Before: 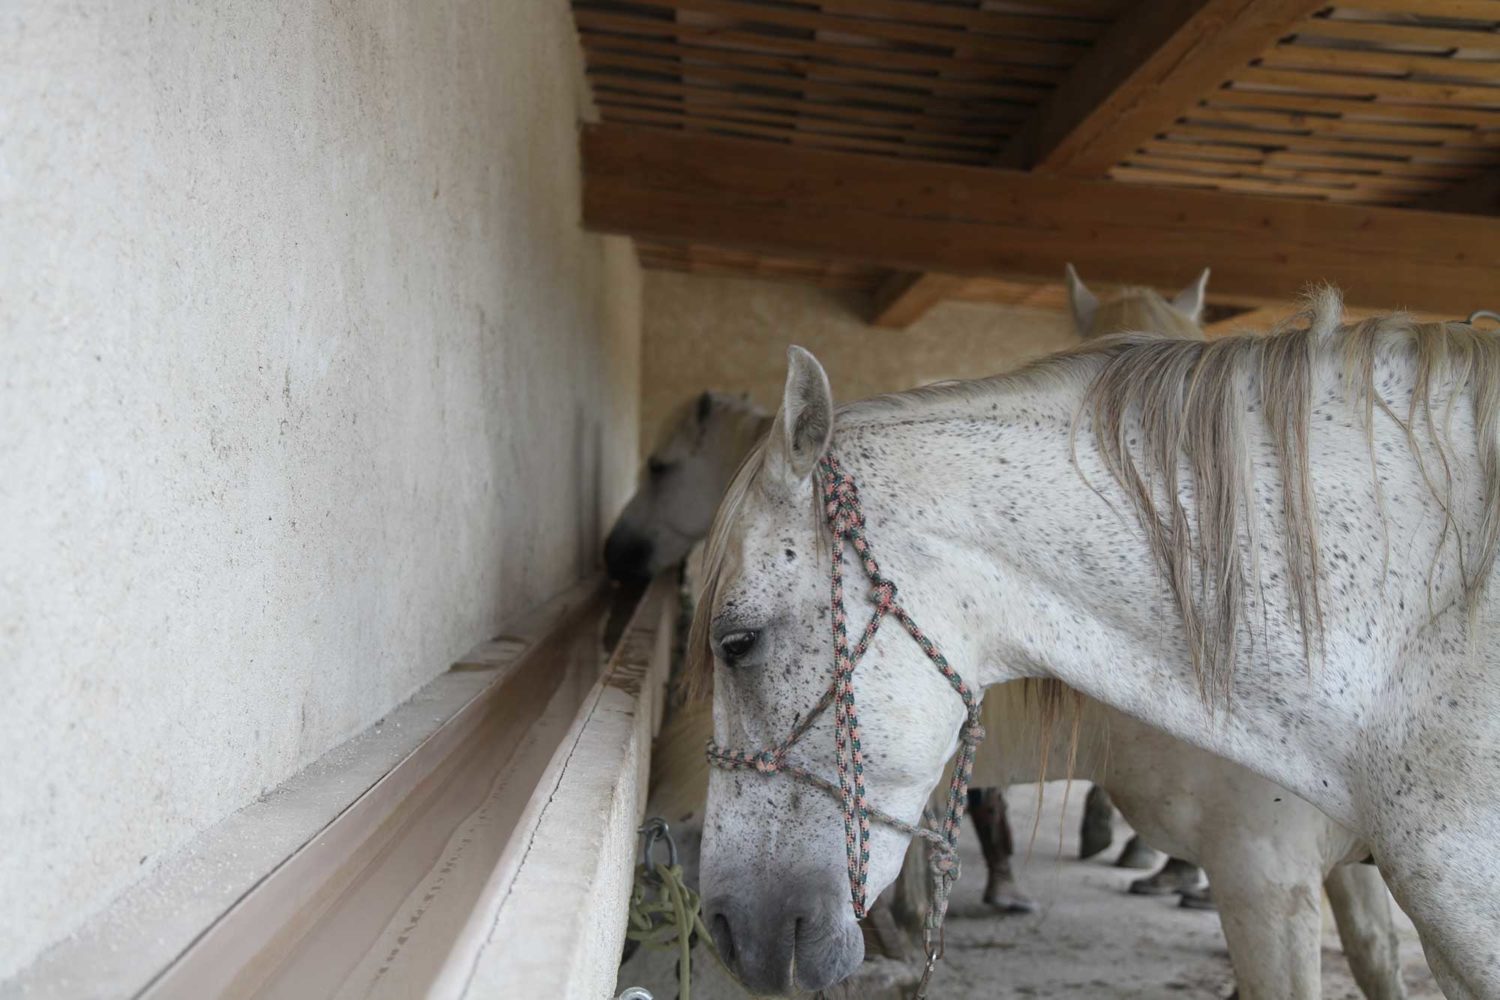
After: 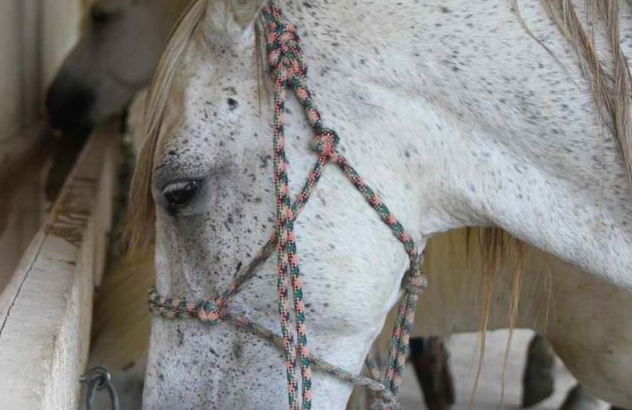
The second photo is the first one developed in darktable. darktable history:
color balance rgb: perceptual saturation grading › global saturation 30%, global vibrance 20%
crop: left 37.221%, top 45.169%, right 20.63%, bottom 13.777%
